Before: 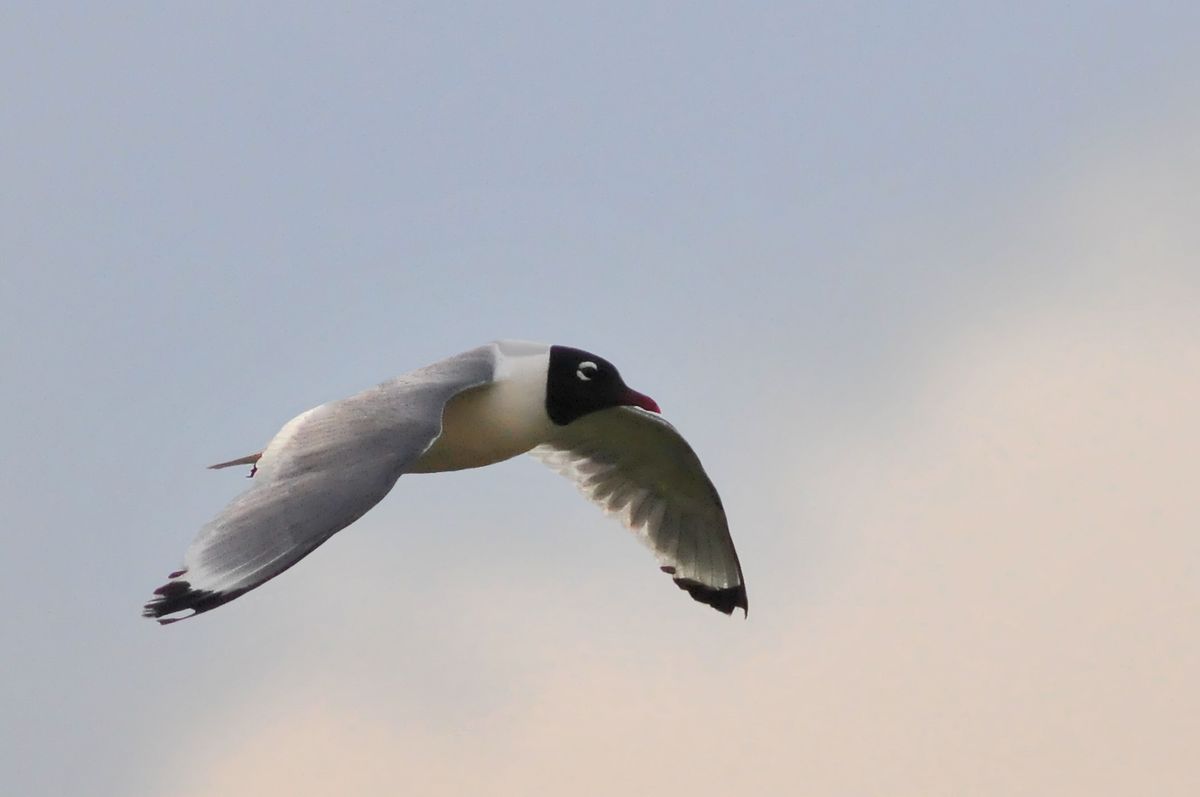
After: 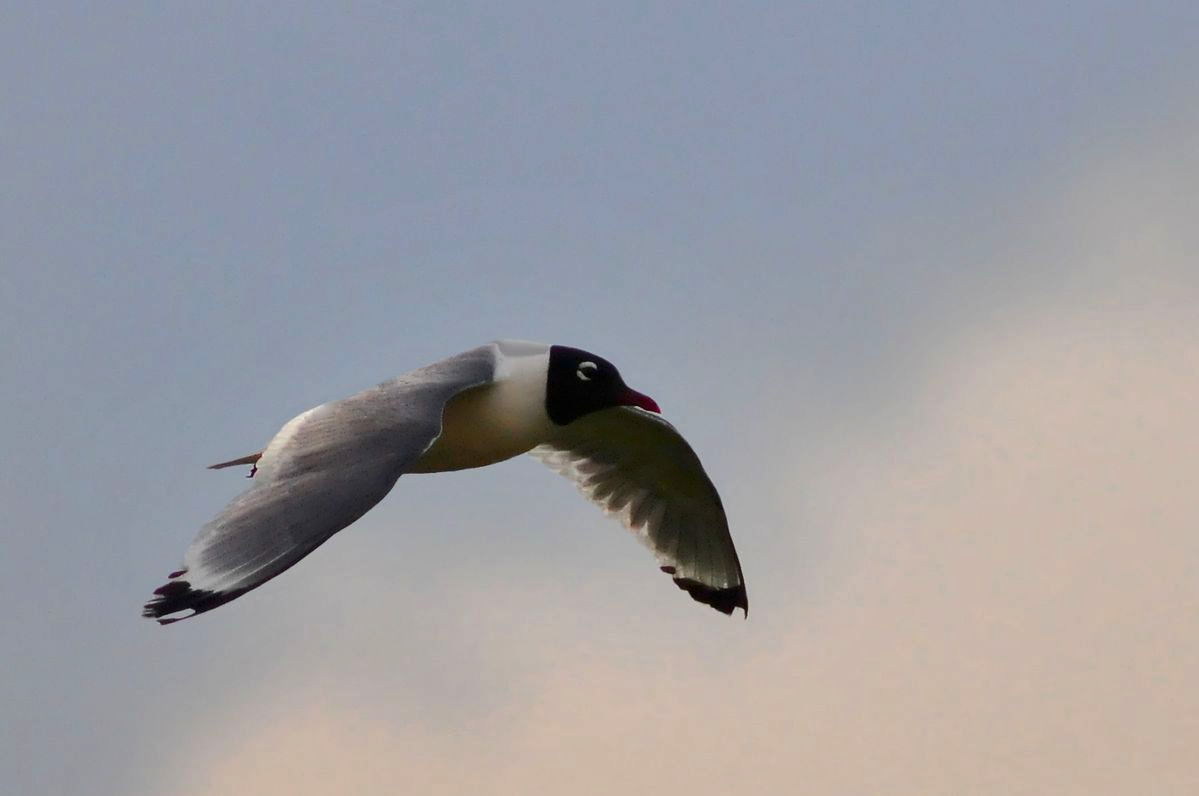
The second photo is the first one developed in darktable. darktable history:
contrast brightness saturation: brightness -0.25, saturation 0.197
crop: left 0.013%
